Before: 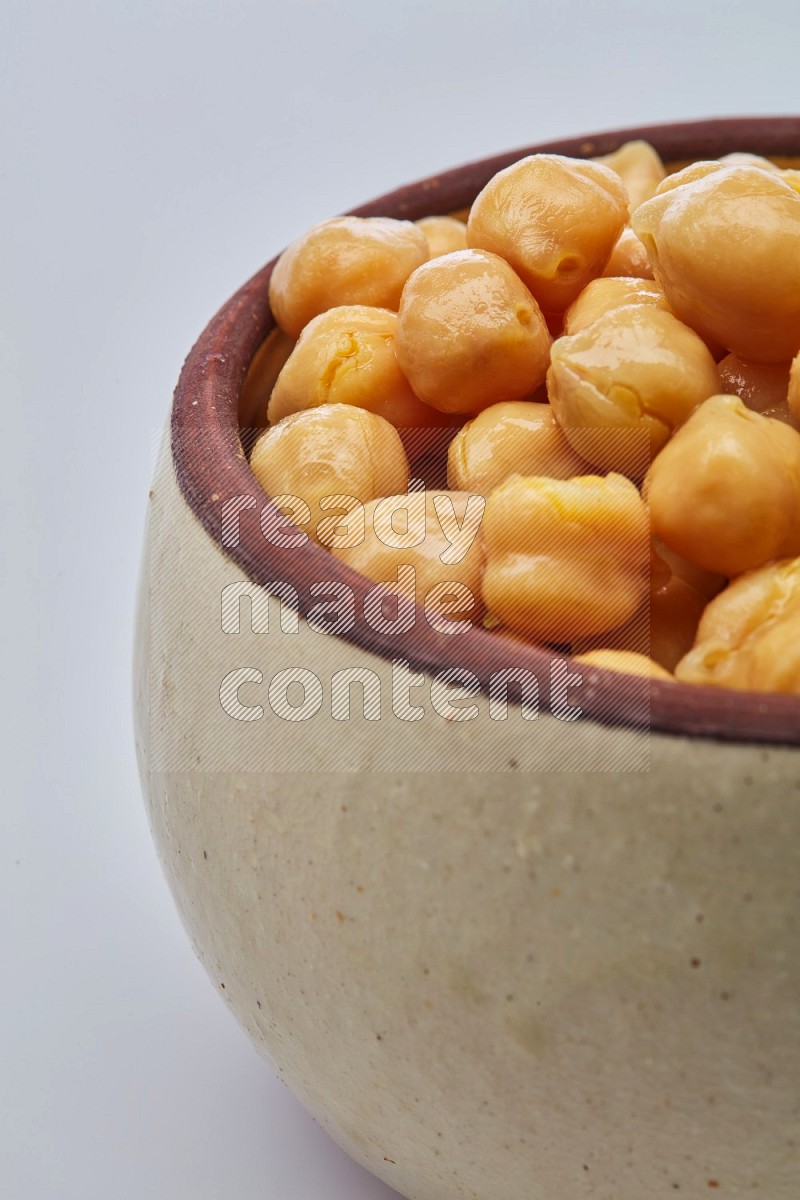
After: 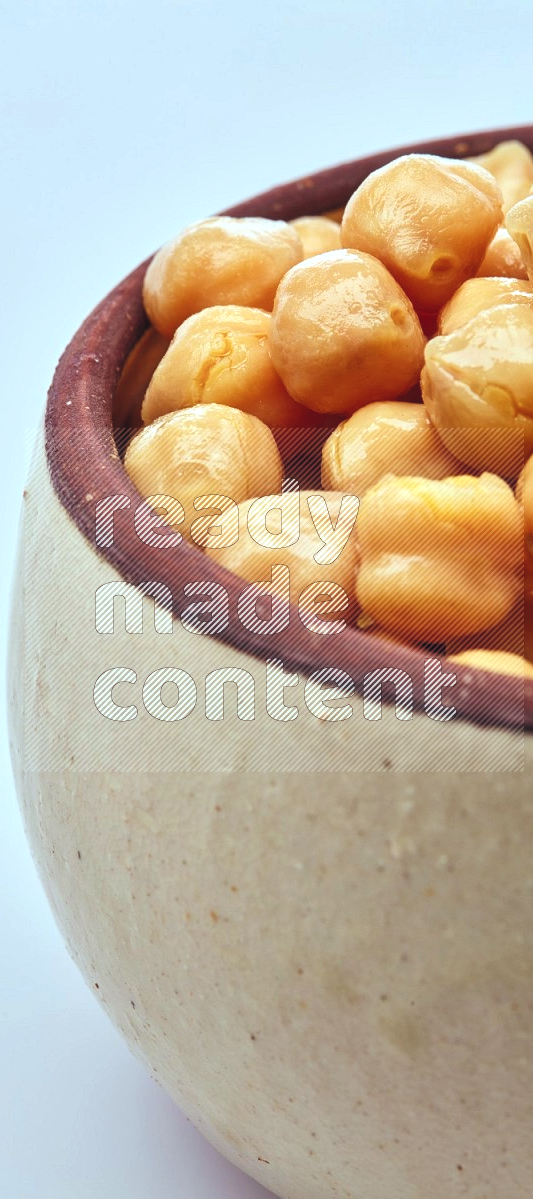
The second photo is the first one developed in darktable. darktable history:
color balance rgb: shadows lift › chroma 1%, shadows lift › hue 28.8°, power › hue 60°, highlights gain › chroma 1%, highlights gain › hue 60°, global offset › luminance 0.25%, perceptual saturation grading › highlights -20%, perceptual saturation grading › shadows 20%, perceptual brilliance grading › highlights 10%, perceptual brilliance grading › shadows -5%, global vibrance 19.67%
levels: levels [0.073, 0.497, 0.972]
crop and rotate: left 15.754%, right 17.579%
haze removal: strength -0.05
color balance: lift [1.003, 0.993, 1.001, 1.007], gamma [1.018, 1.072, 0.959, 0.928], gain [0.974, 0.873, 1.031, 1.127]
